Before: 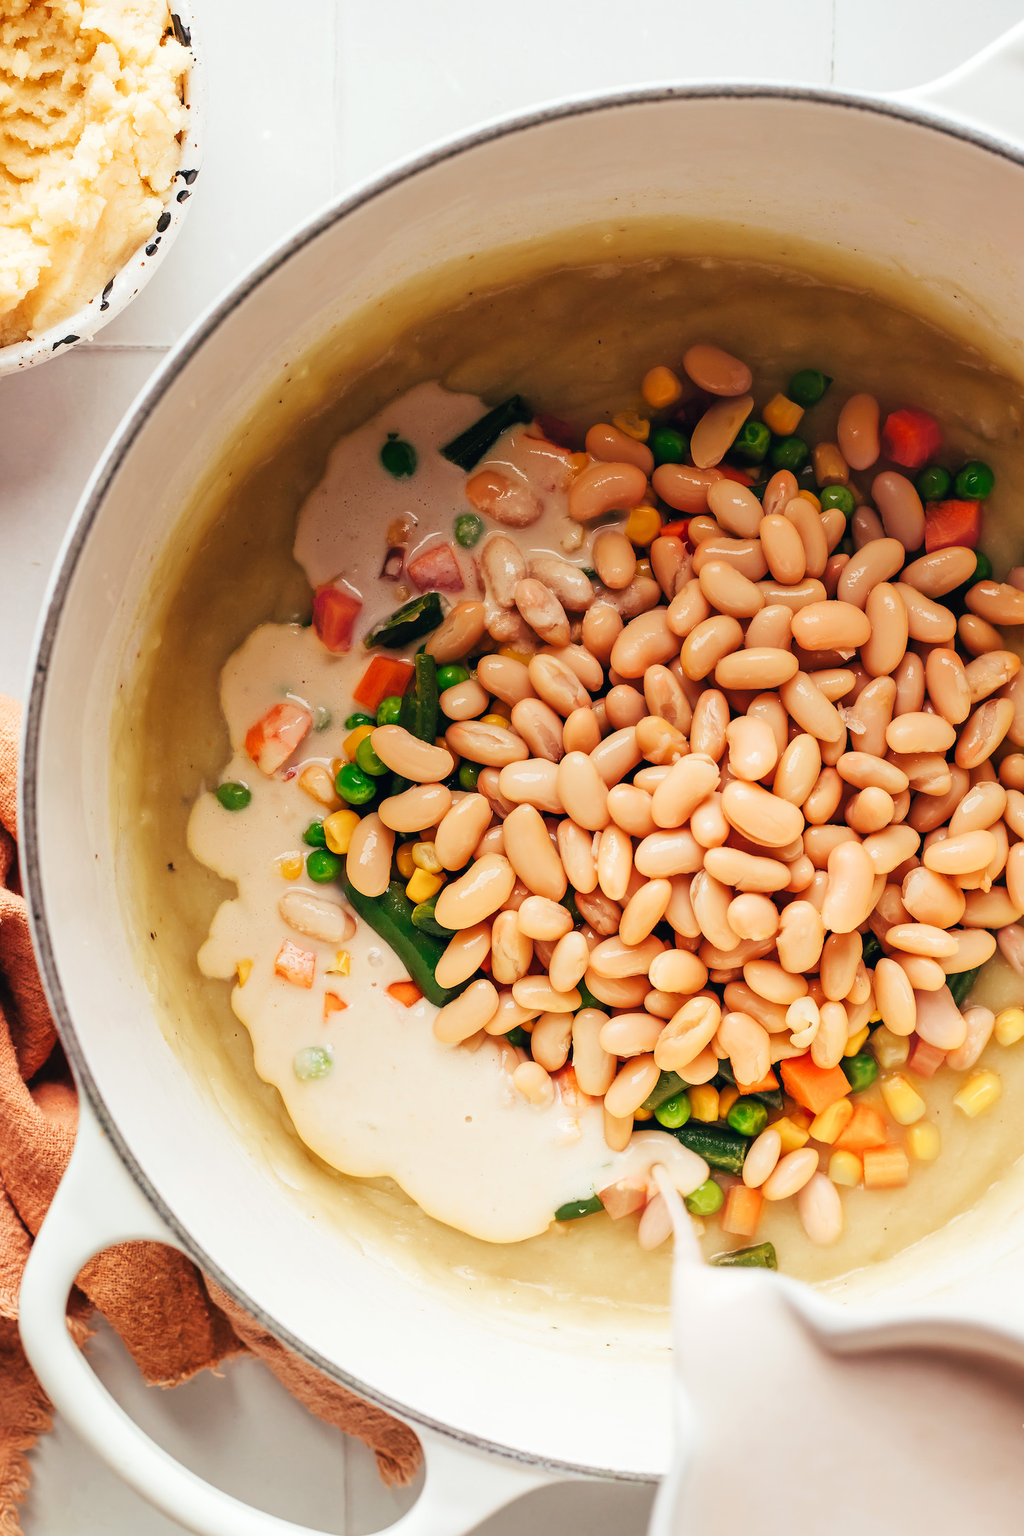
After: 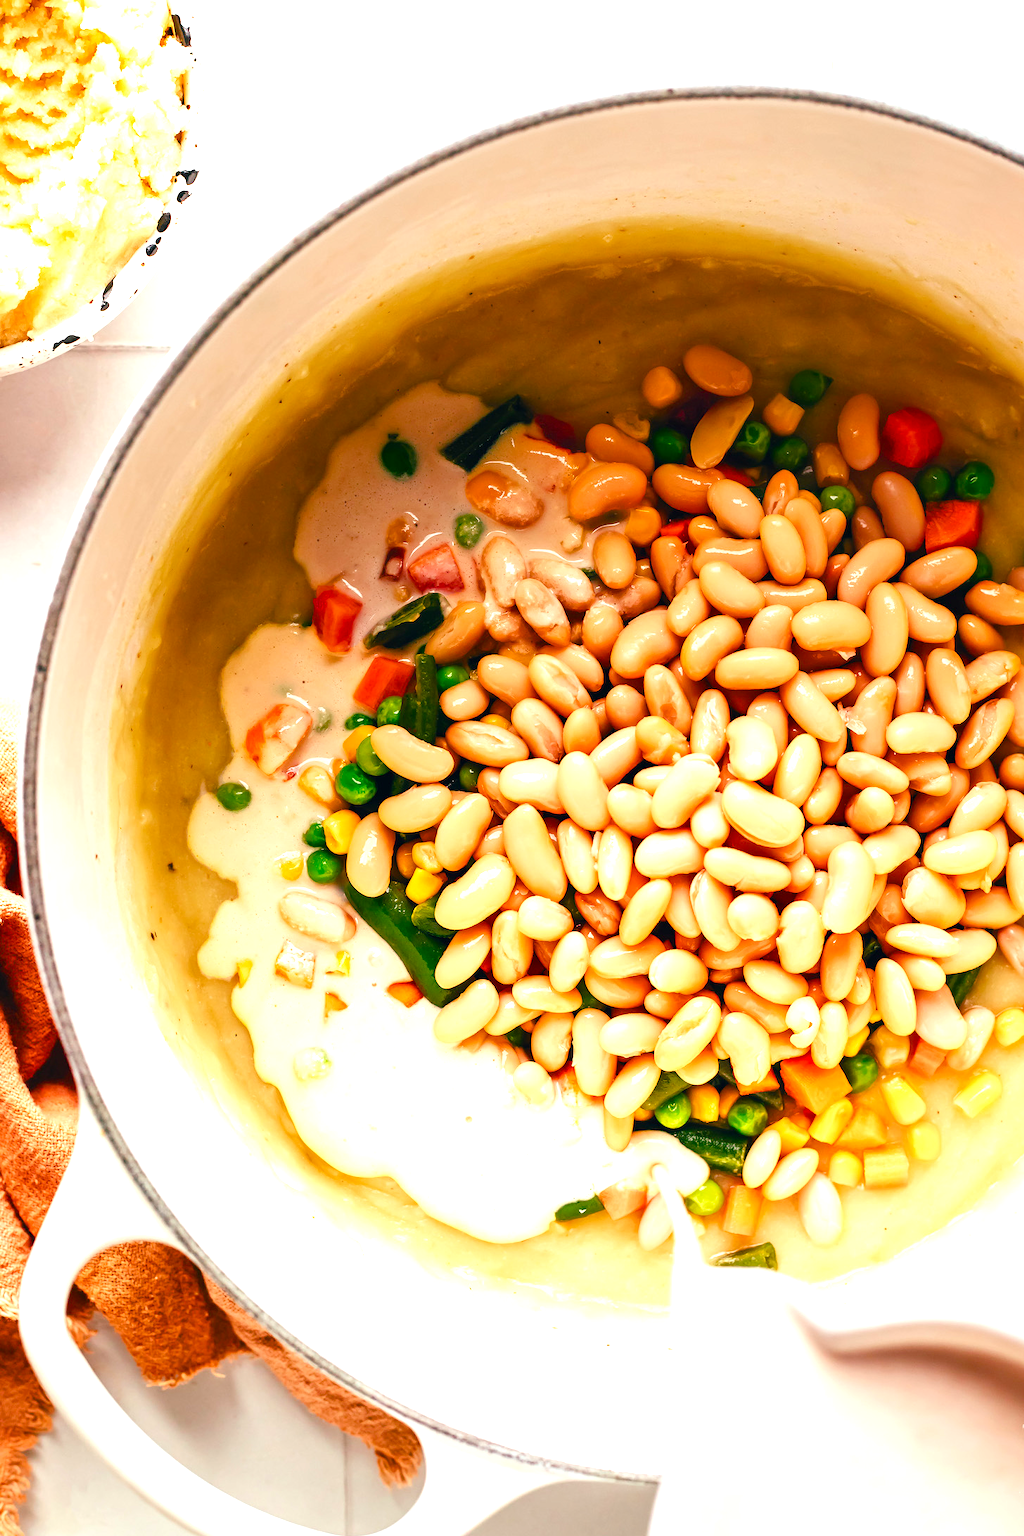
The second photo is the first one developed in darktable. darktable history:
exposure: black level correction 0, exposure 0.7 EV, compensate highlight preservation false
color balance rgb: shadows lift › luminance -9.743%, perceptual saturation grading › global saturation 34.606%, perceptual saturation grading › highlights -25.146%, perceptual saturation grading › shadows 50.139%, contrast 4.907%
